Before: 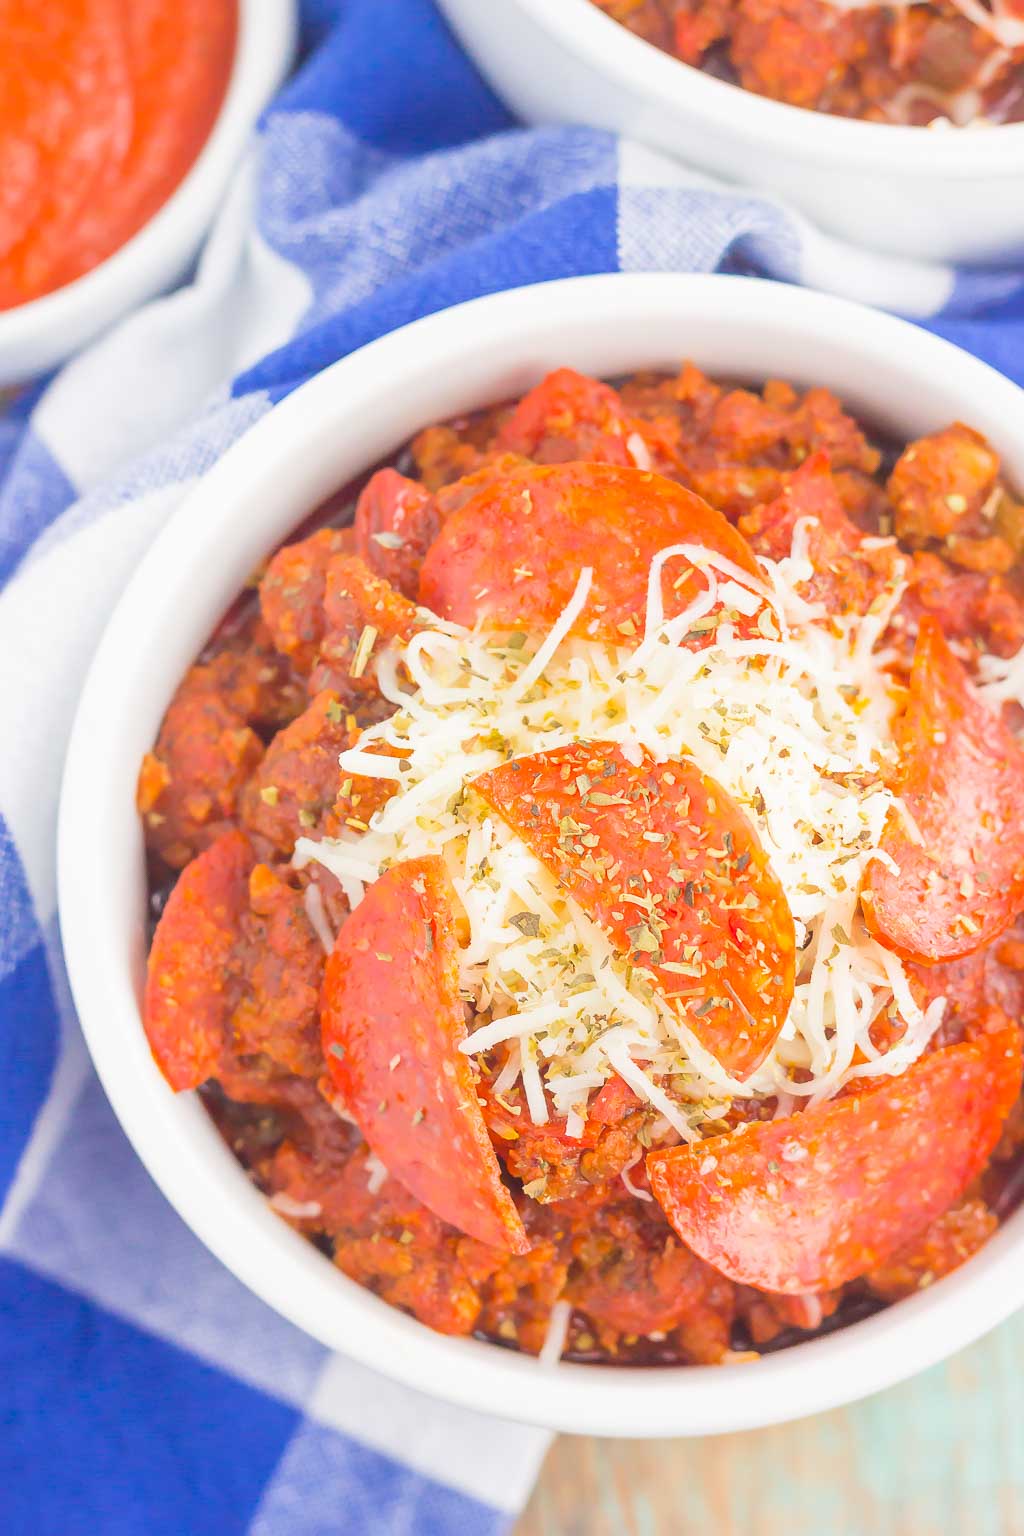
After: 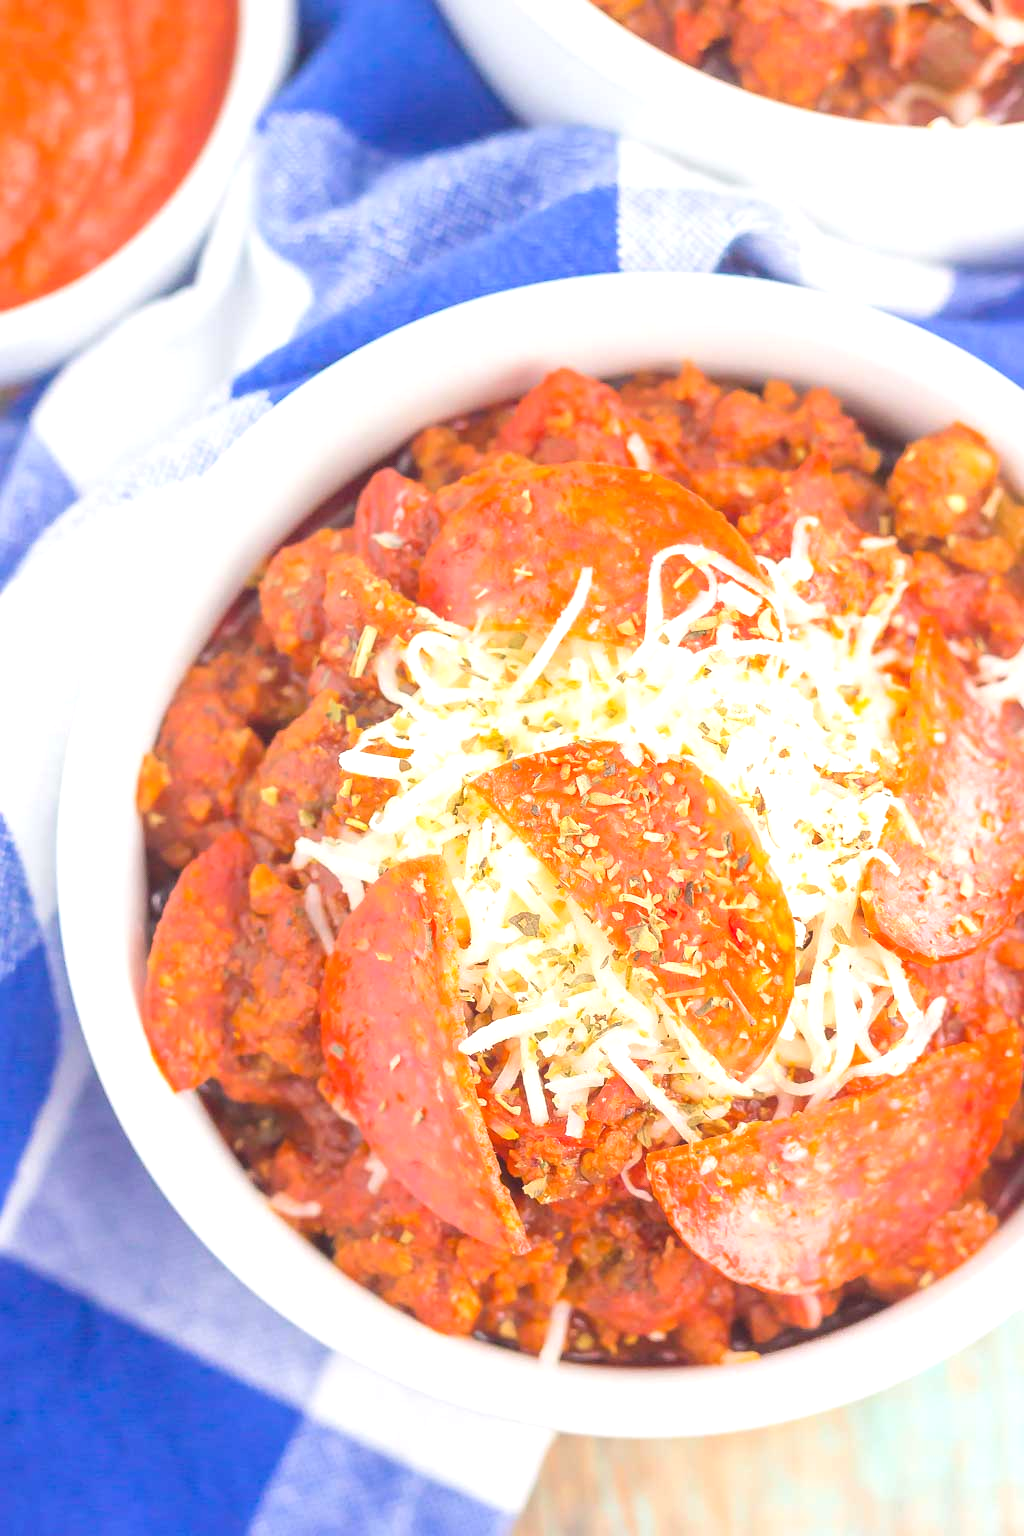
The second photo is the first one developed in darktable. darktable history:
tone equalizer: -8 EV -0.42 EV, -7 EV -0.382 EV, -6 EV -0.321 EV, -5 EV -0.209 EV, -3 EV 0.218 EV, -2 EV 0.347 EV, -1 EV 0.368 EV, +0 EV 0.407 EV, mask exposure compensation -0.49 EV
